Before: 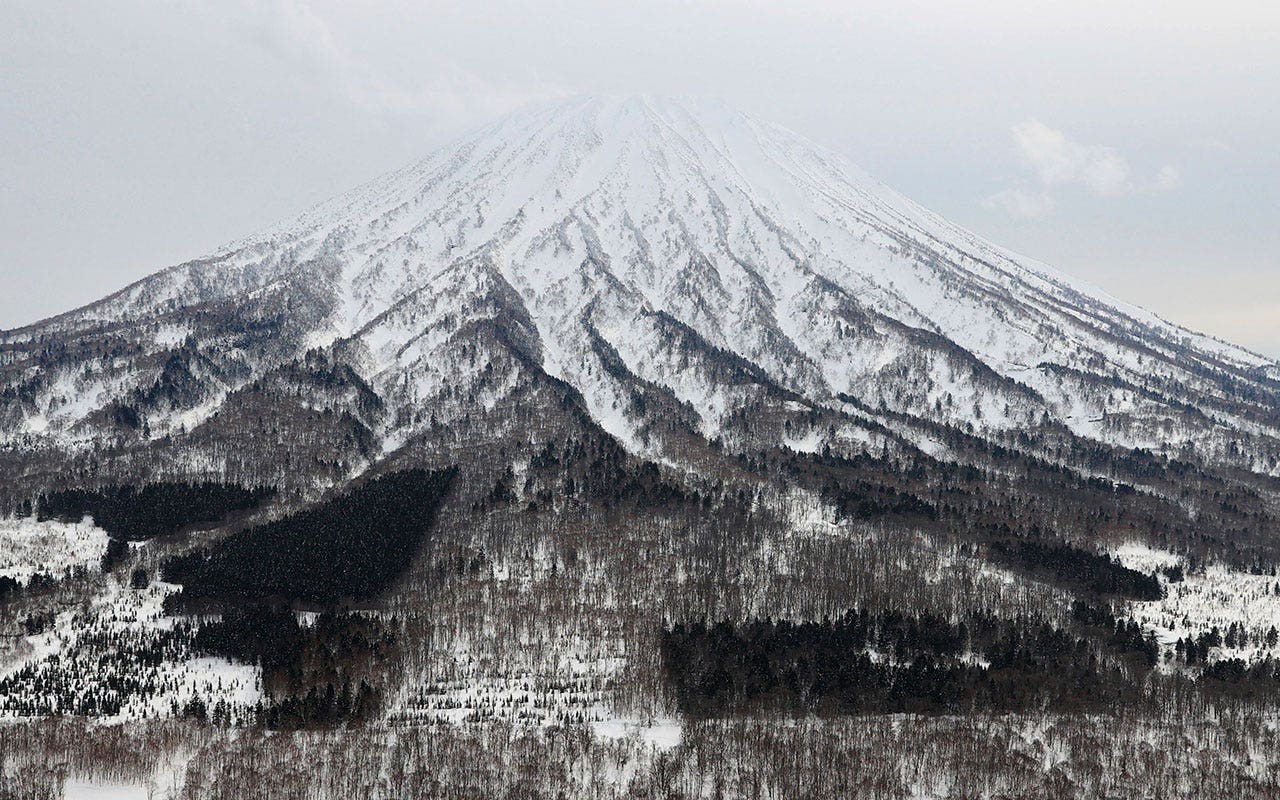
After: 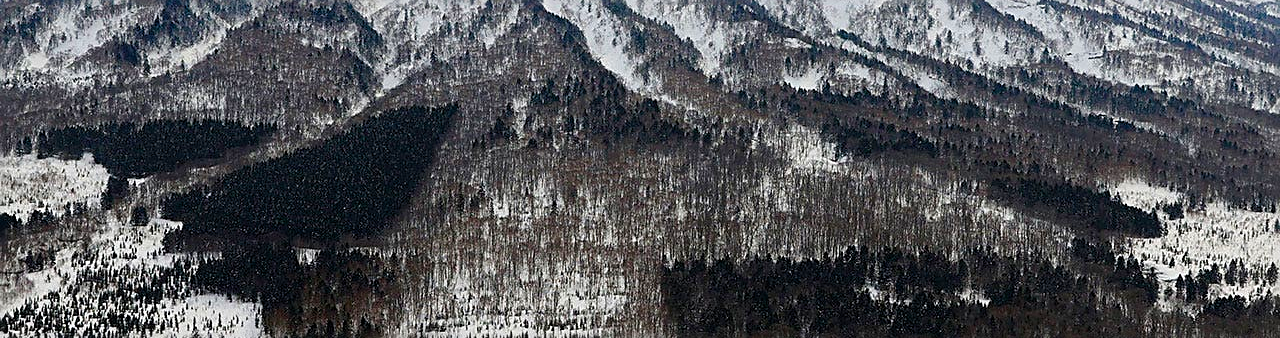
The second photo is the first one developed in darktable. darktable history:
crop: top 45.472%, bottom 12.267%
sharpen: on, module defaults
color balance rgb: linear chroma grading › global chroma 24.901%, perceptual saturation grading › global saturation 0.02%, perceptual saturation grading › highlights -9.61%, perceptual saturation grading › mid-tones 18.708%, perceptual saturation grading › shadows 28.764%, global vibrance 11.19%
exposure: exposure -0.149 EV, compensate highlight preservation false
